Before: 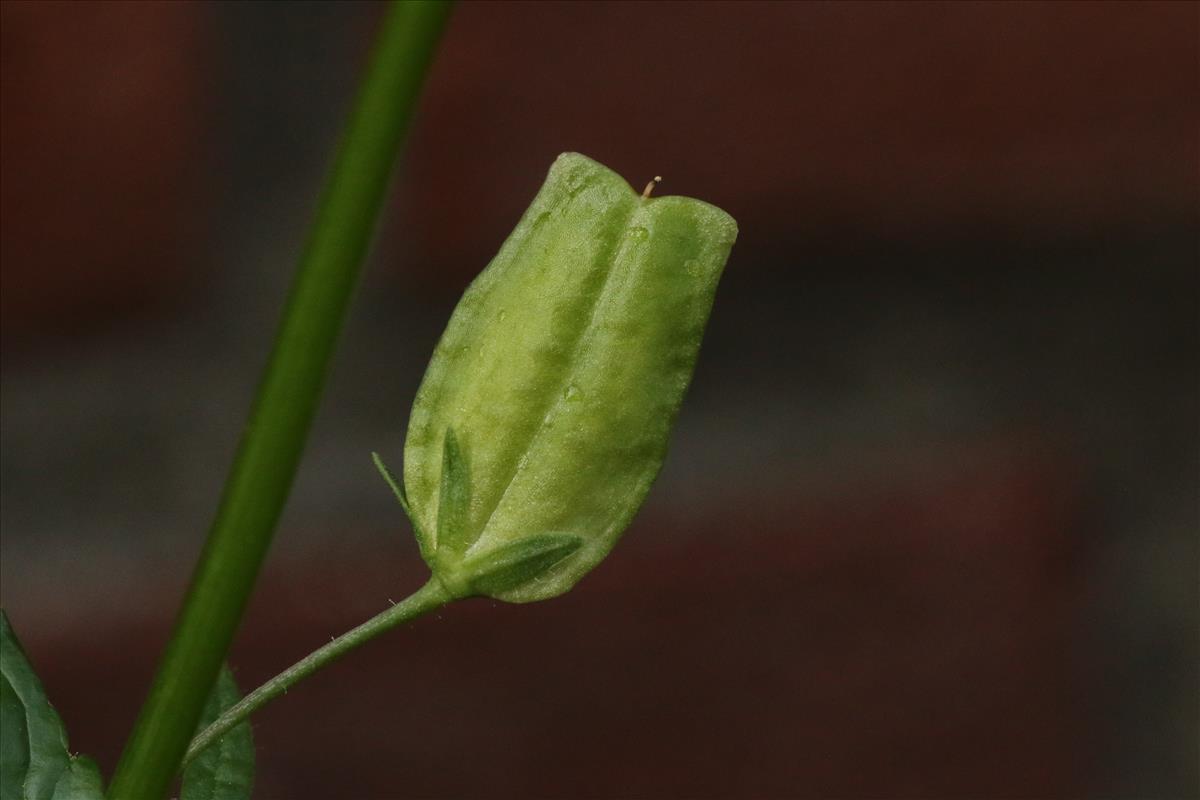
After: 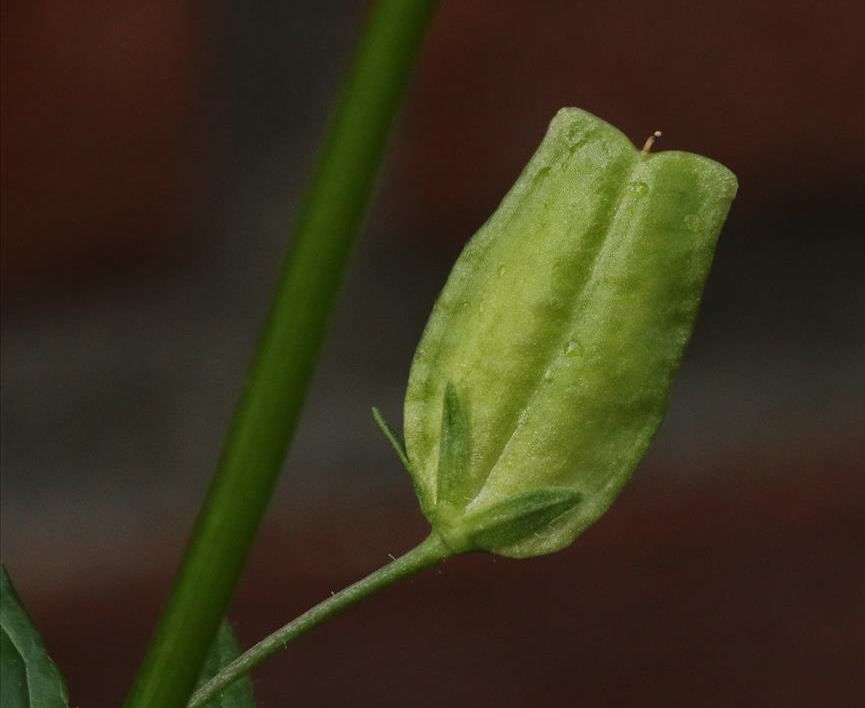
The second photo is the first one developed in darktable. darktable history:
crop: top 5.743%, right 27.886%, bottom 5.678%
